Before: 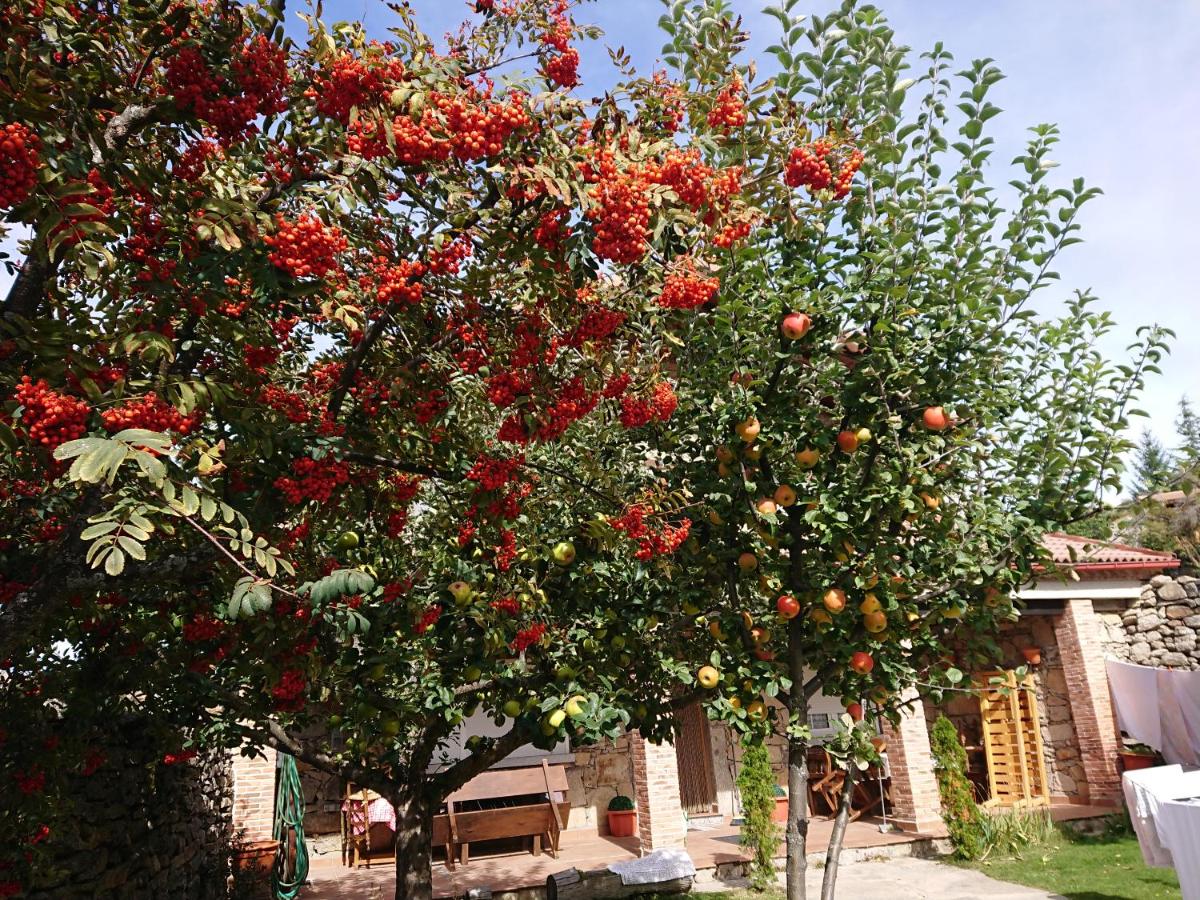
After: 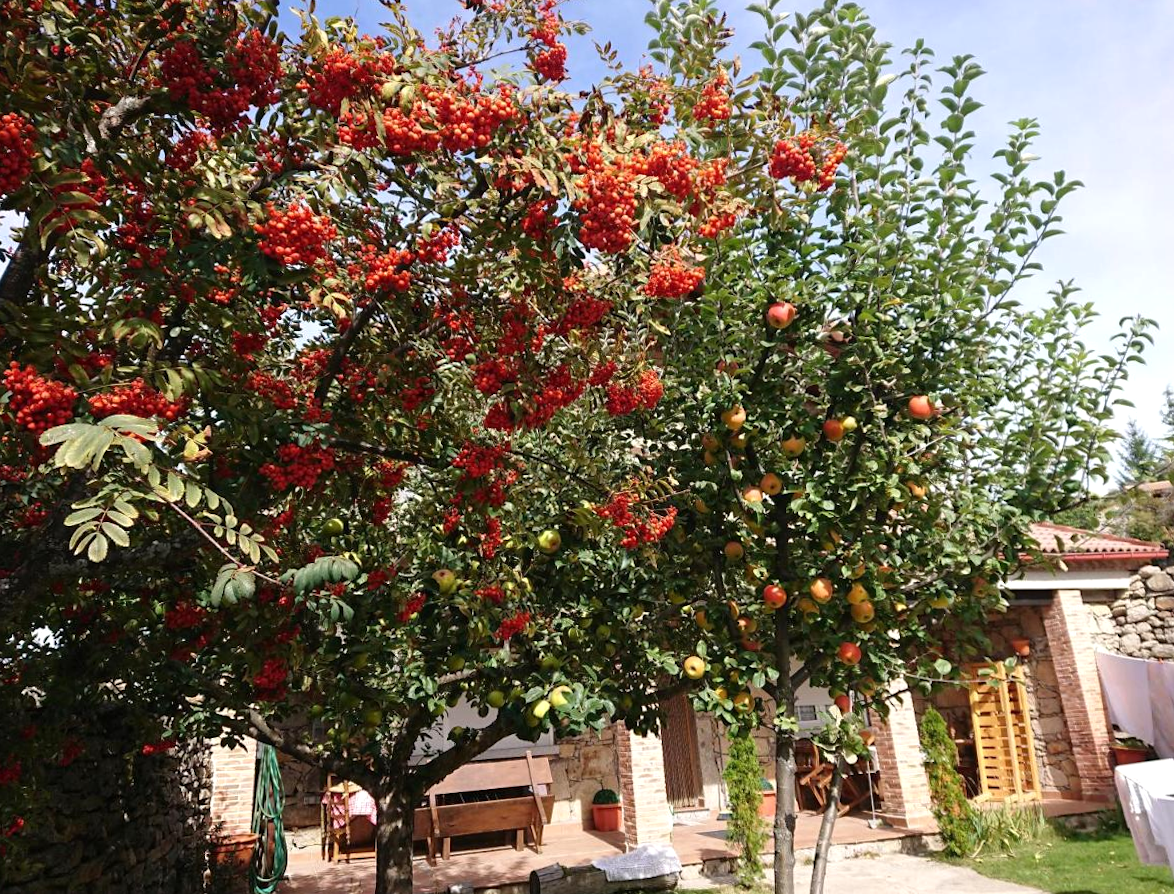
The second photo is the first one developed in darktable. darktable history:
exposure: exposure 0.161 EV, compensate highlight preservation false
rotate and perspective: rotation 0.226°, lens shift (vertical) -0.042, crop left 0.023, crop right 0.982, crop top 0.006, crop bottom 0.994
